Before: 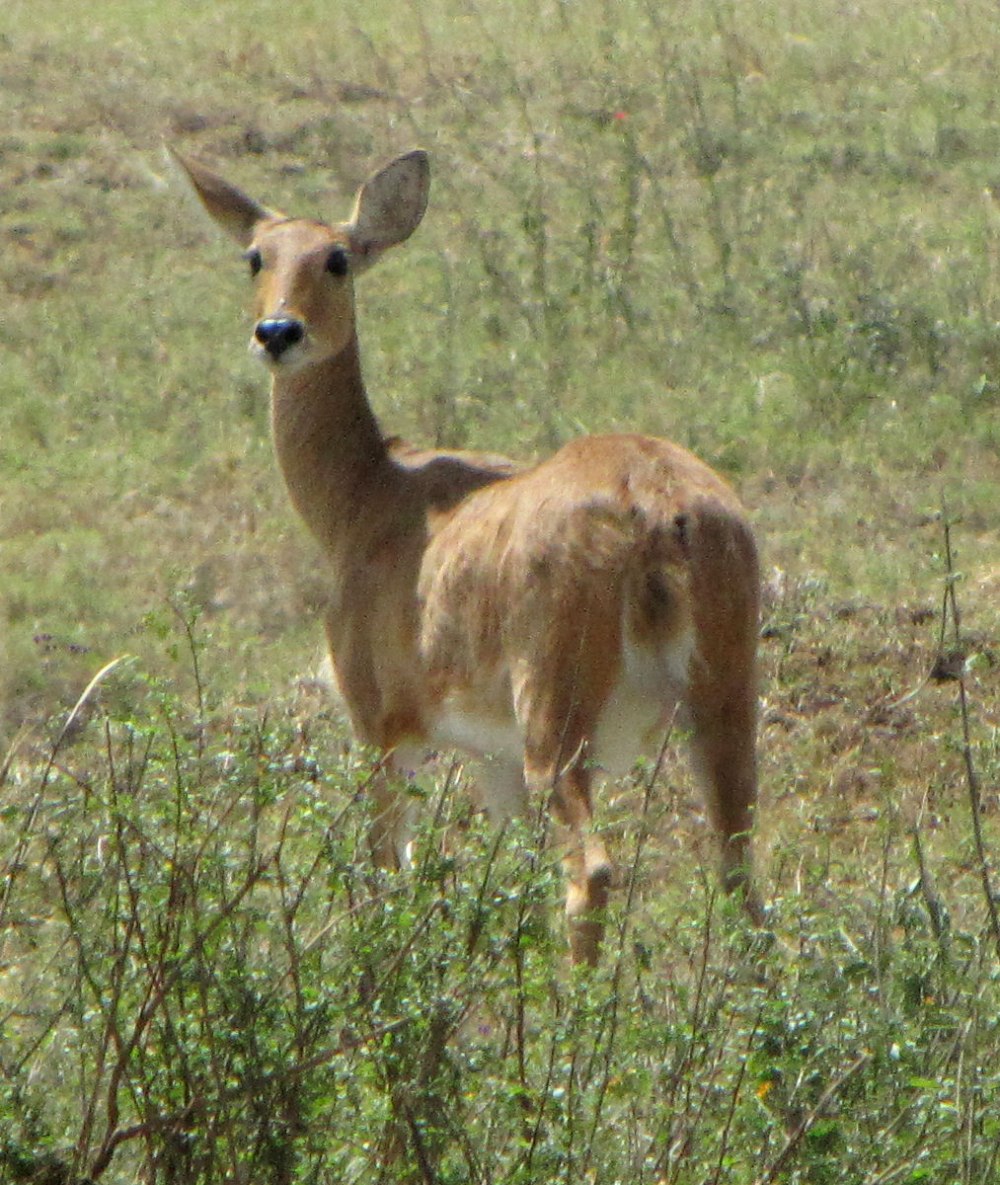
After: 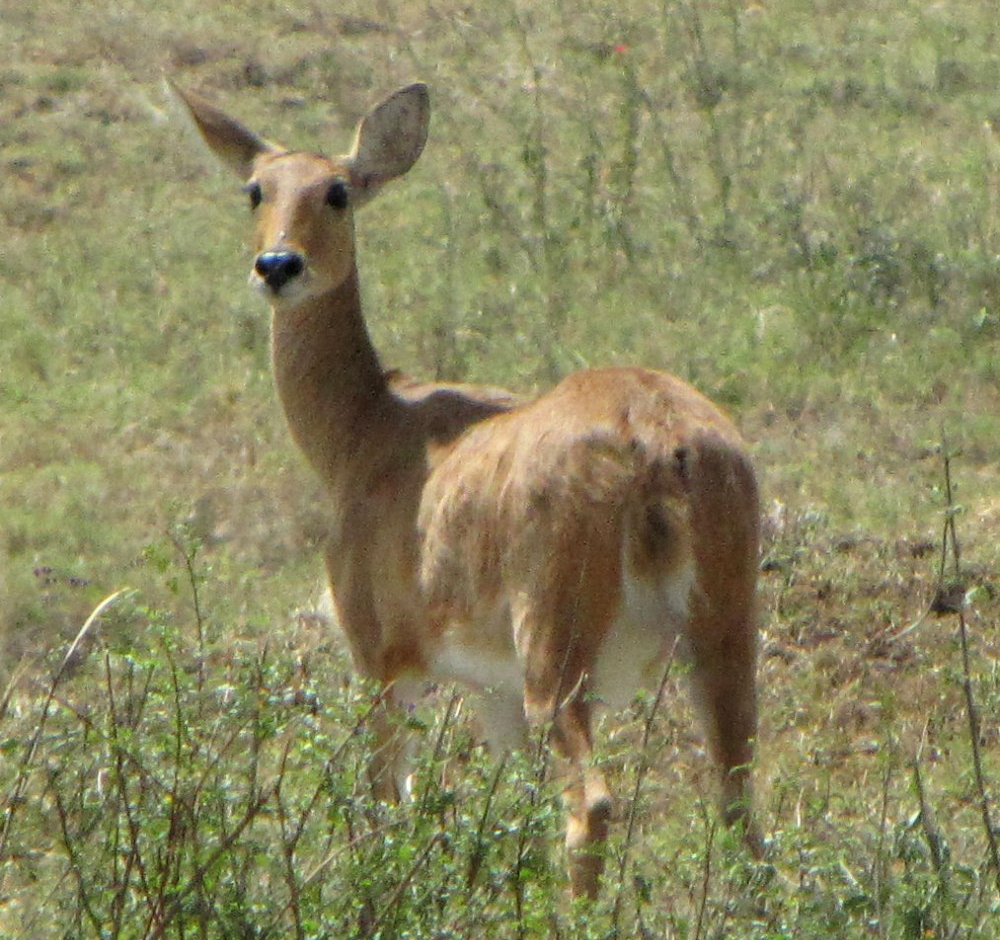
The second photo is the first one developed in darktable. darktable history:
crop and rotate: top 5.667%, bottom 14.937%
tone equalizer: on, module defaults
